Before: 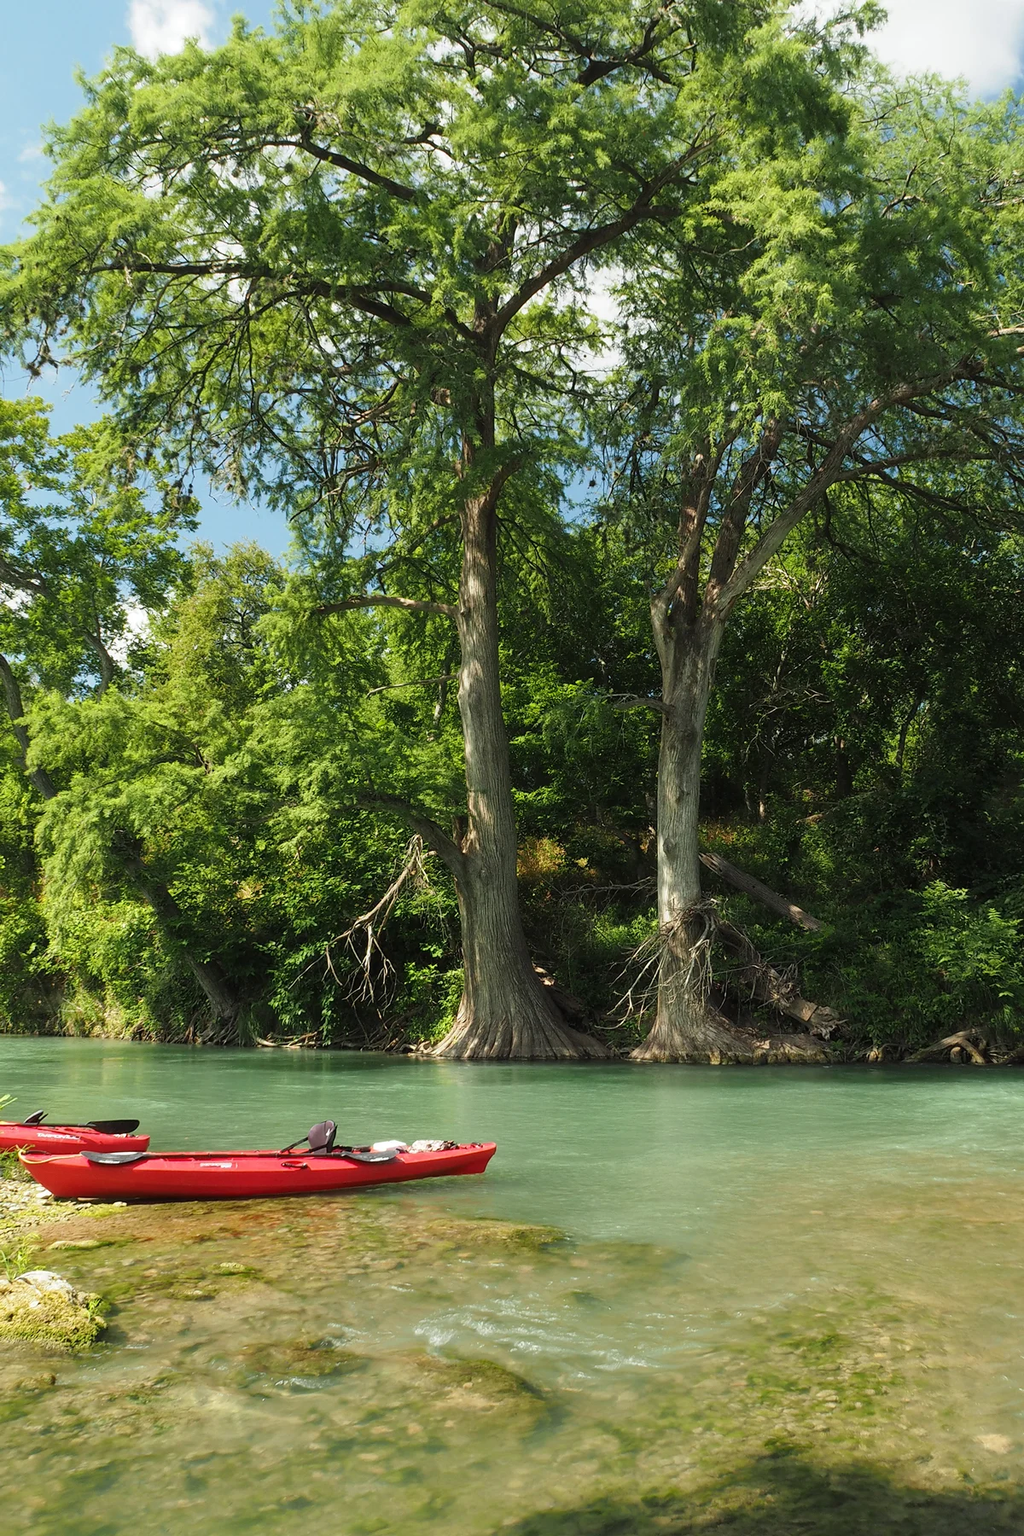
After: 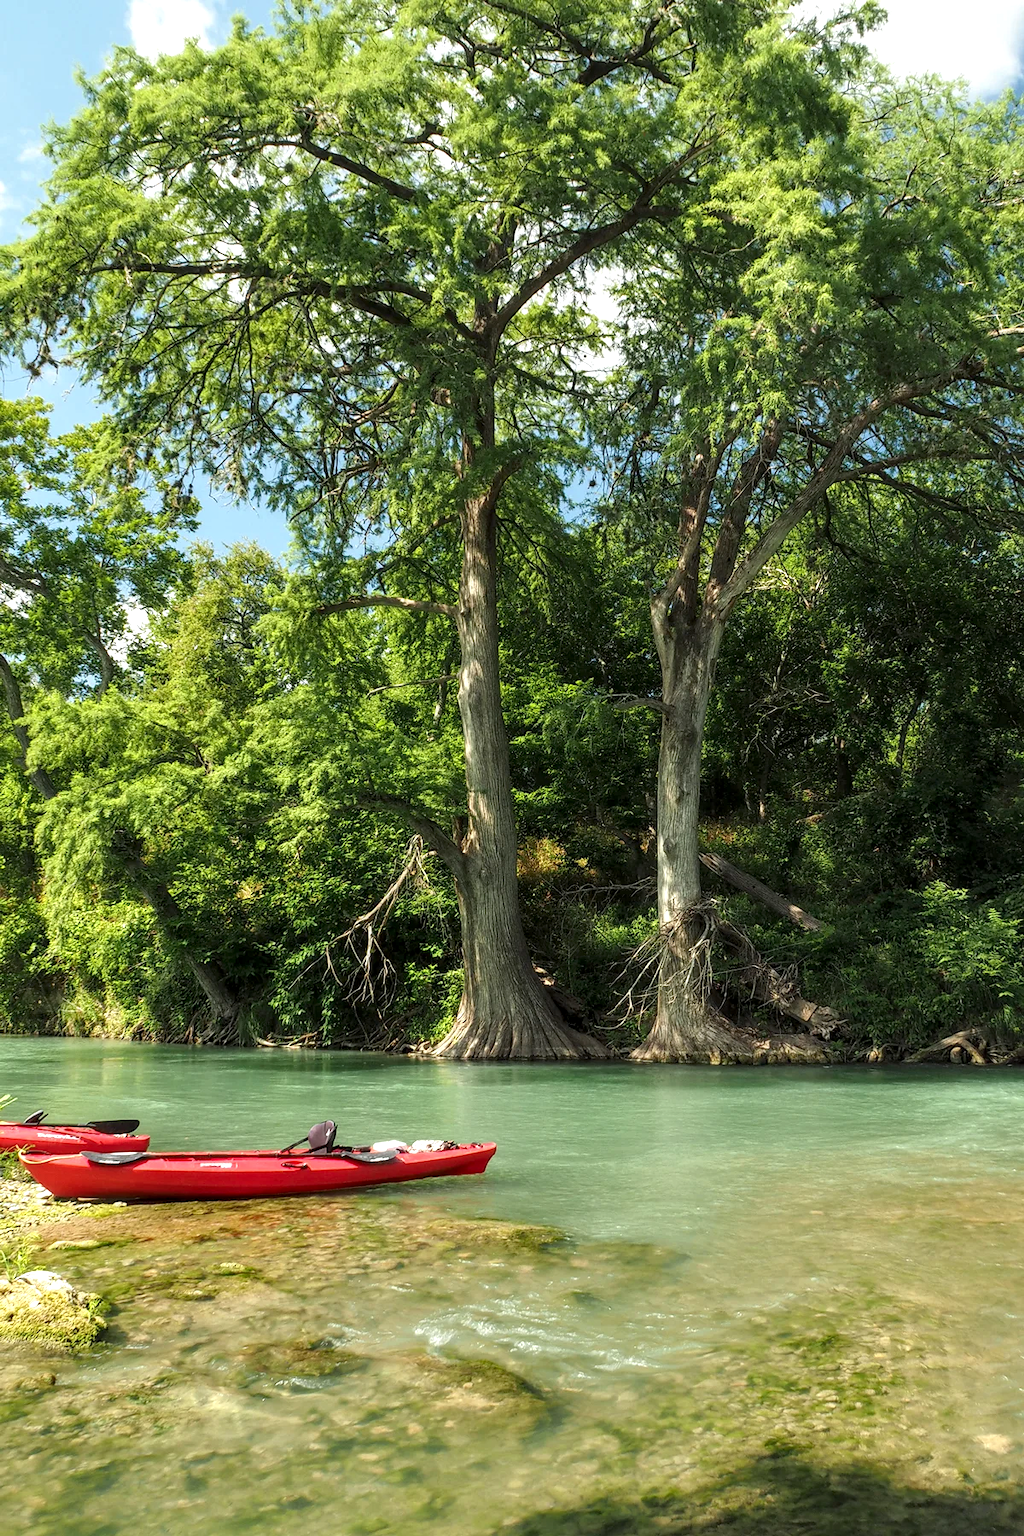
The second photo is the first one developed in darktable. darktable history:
local contrast: detail 130%
exposure: black level correction 0.001, exposure 0.3 EV, compensate exposure bias true, compensate highlight preservation false
